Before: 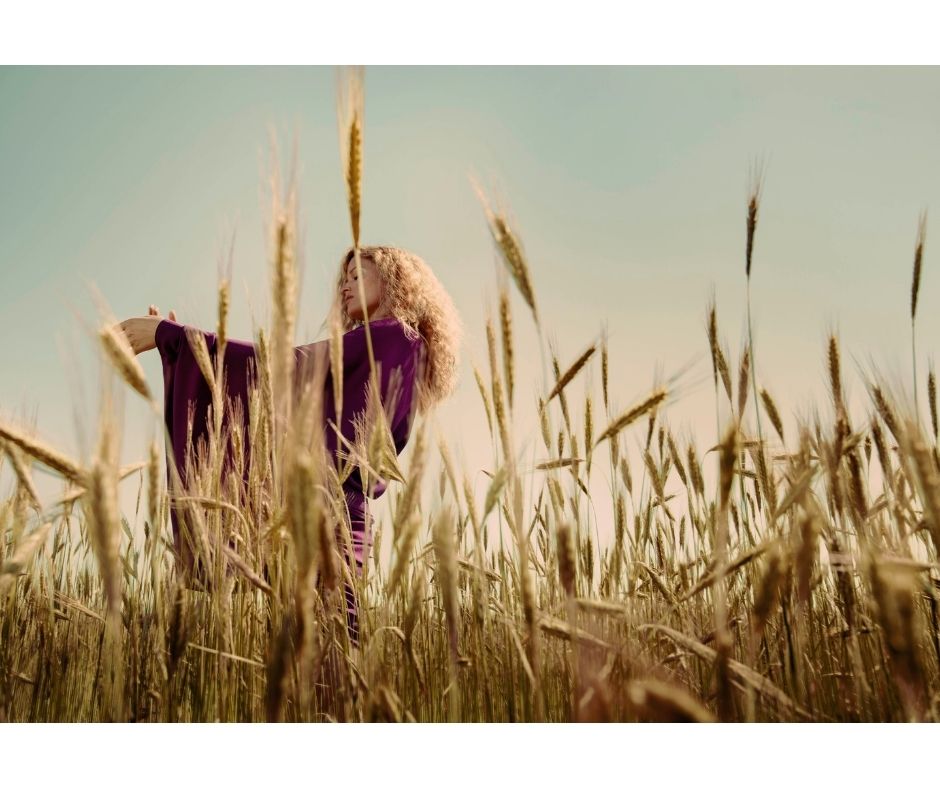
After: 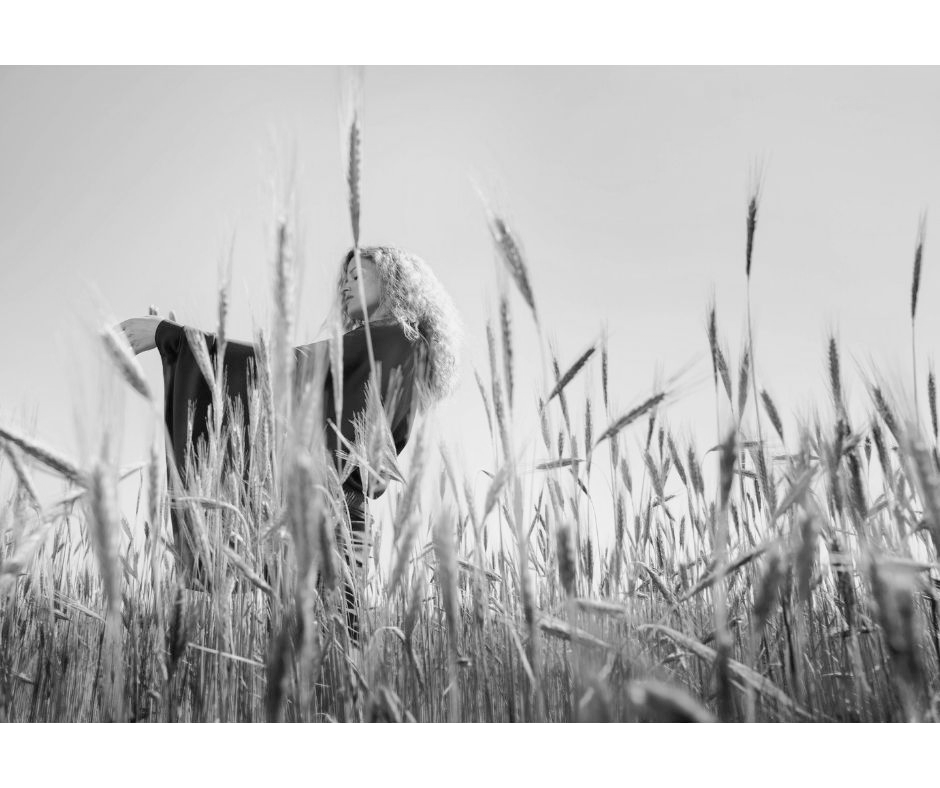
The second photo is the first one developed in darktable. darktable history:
exposure: exposure 0.178 EV, compensate exposure bias true, compensate highlight preservation false
monochrome: on, module defaults
contrast brightness saturation: brightness 0.18, saturation -0.5
